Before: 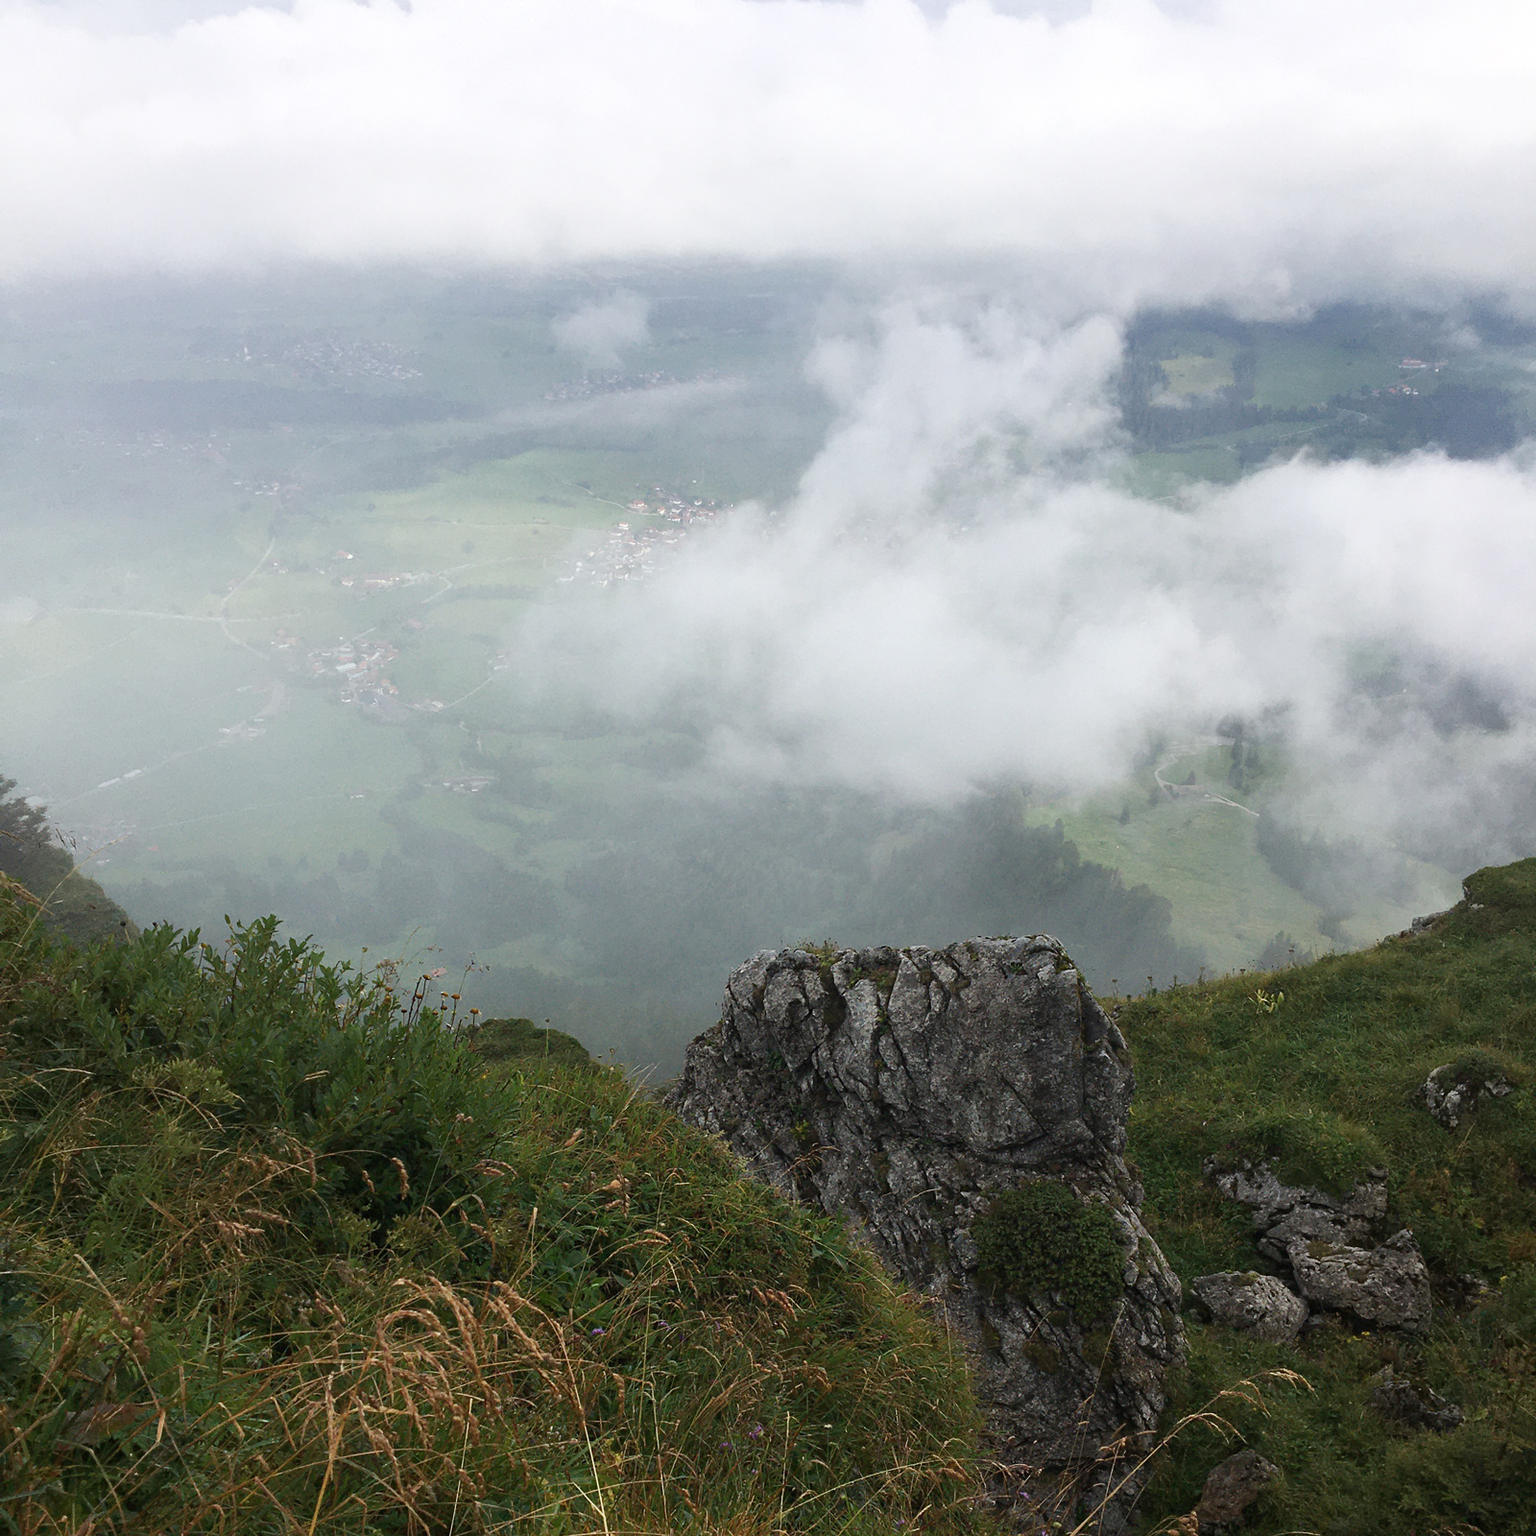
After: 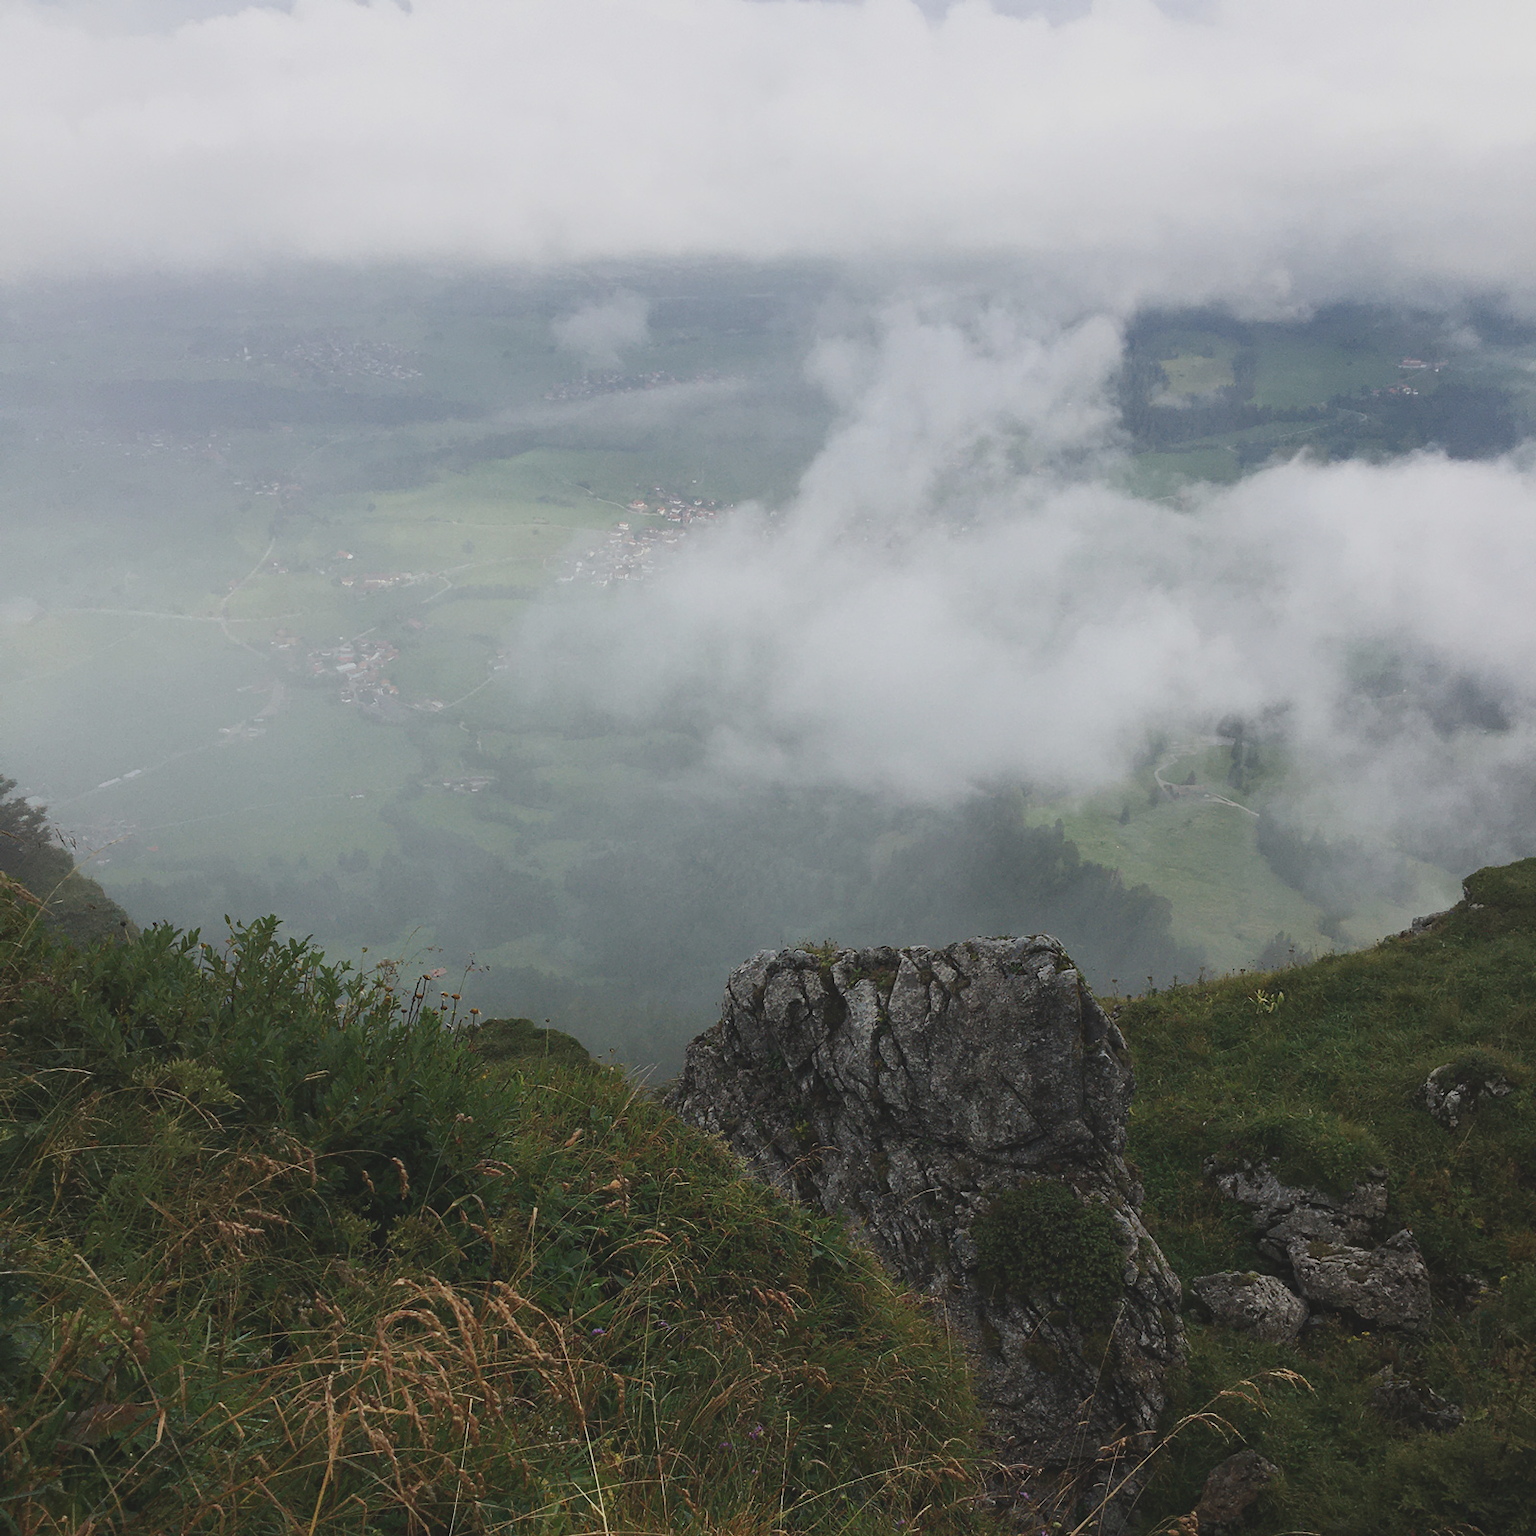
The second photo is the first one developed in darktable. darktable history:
exposure: black level correction -0.015, exposure -0.508 EV, compensate highlight preservation false
